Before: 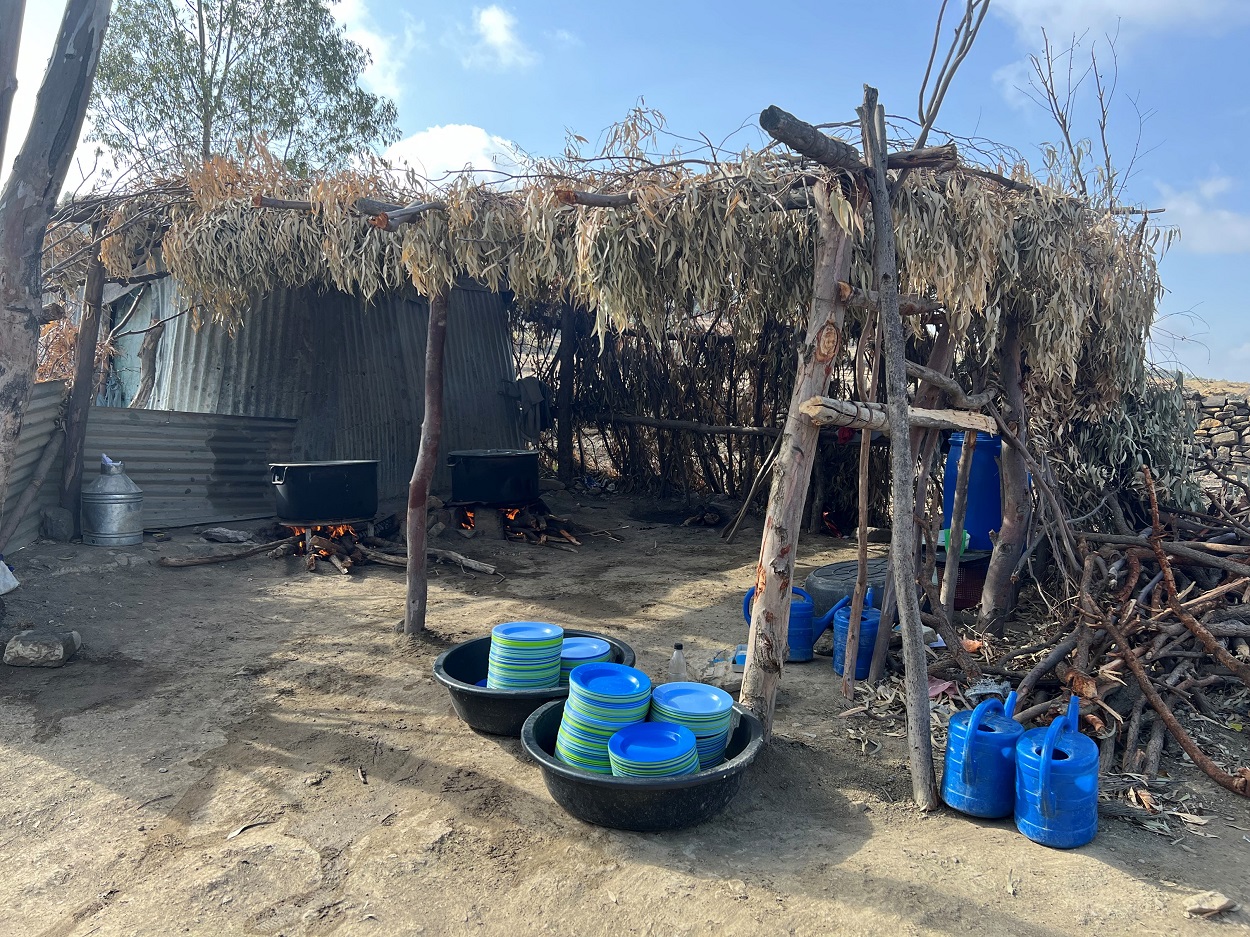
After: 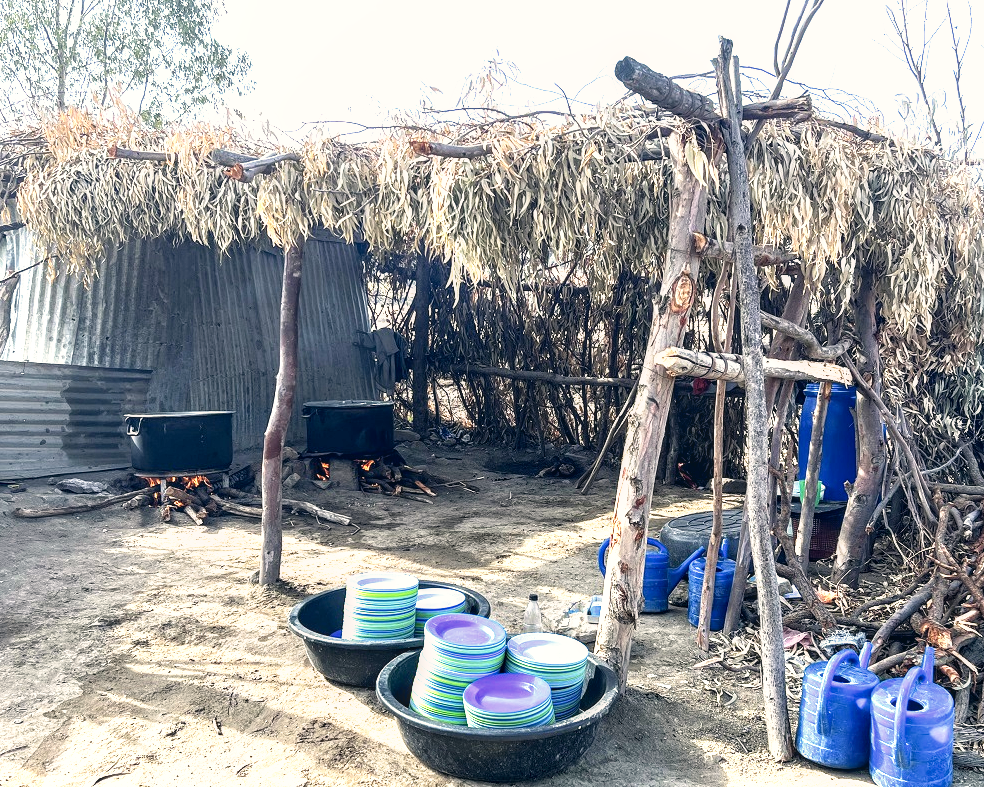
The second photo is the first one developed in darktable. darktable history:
exposure: black level correction 0, exposure 0.695 EV, compensate highlight preservation false
color correction: highlights a* 2.87, highlights b* 5.01, shadows a* -2.52, shadows b* -4.86, saturation 0.805
crop: left 11.617%, top 5.259%, right 9.605%, bottom 10.737%
local contrast: on, module defaults
tone curve: curves: ch0 [(0, 0) (0.003, 0.028) (0.011, 0.028) (0.025, 0.026) (0.044, 0.036) (0.069, 0.06) (0.1, 0.101) (0.136, 0.15) (0.177, 0.203) (0.224, 0.271) (0.277, 0.345) (0.335, 0.422) (0.399, 0.515) (0.468, 0.611) (0.543, 0.716) (0.623, 0.826) (0.709, 0.942) (0.801, 0.992) (0.898, 1) (1, 1)], preserve colors none
